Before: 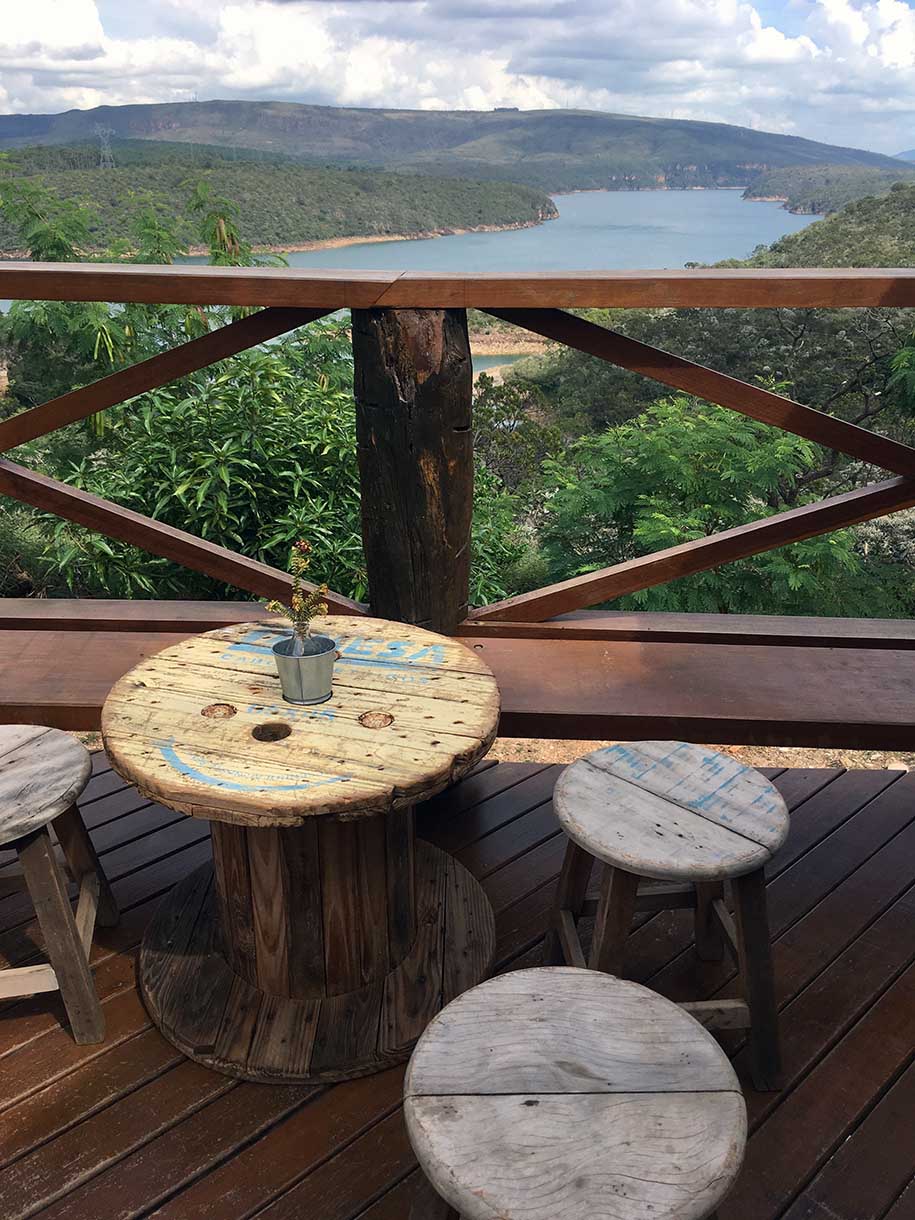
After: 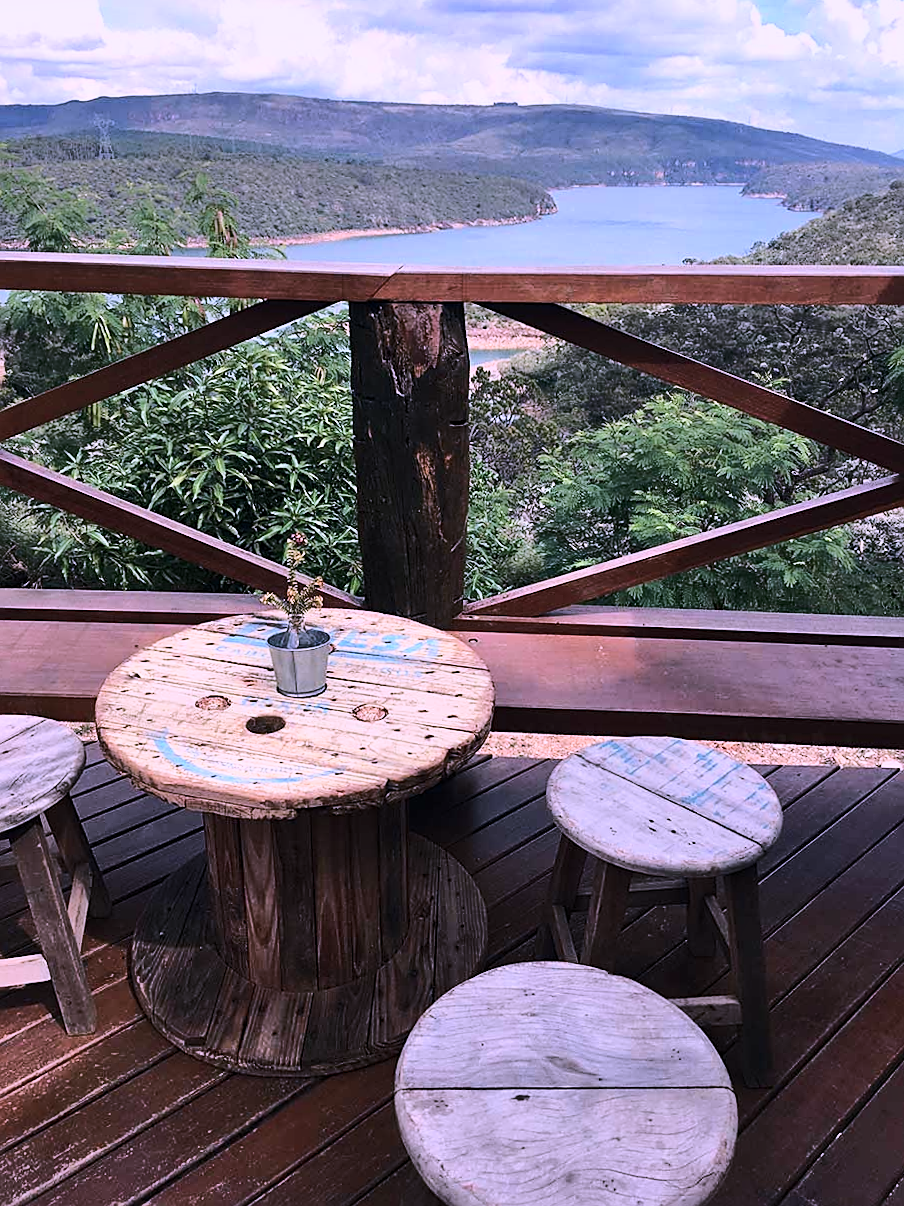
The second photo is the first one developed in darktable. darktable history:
shadows and highlights: low approximation 0.01, soften with gaussian
crop and rotate: angle -0.5°
base curve: curves: ch0 [(0, 0) (0.032, 0.037) (0.105, 0.228) (0.435, 0.76) (0.856, 0.983) (1, 1)]
exposure: exposure -0.462 EV, compensate highlight preservation false
sharpen: on, module defaults
color correction: highlights a* 15.03, highlights b* -25.07
white balance: red 0.974, blue 1.044
